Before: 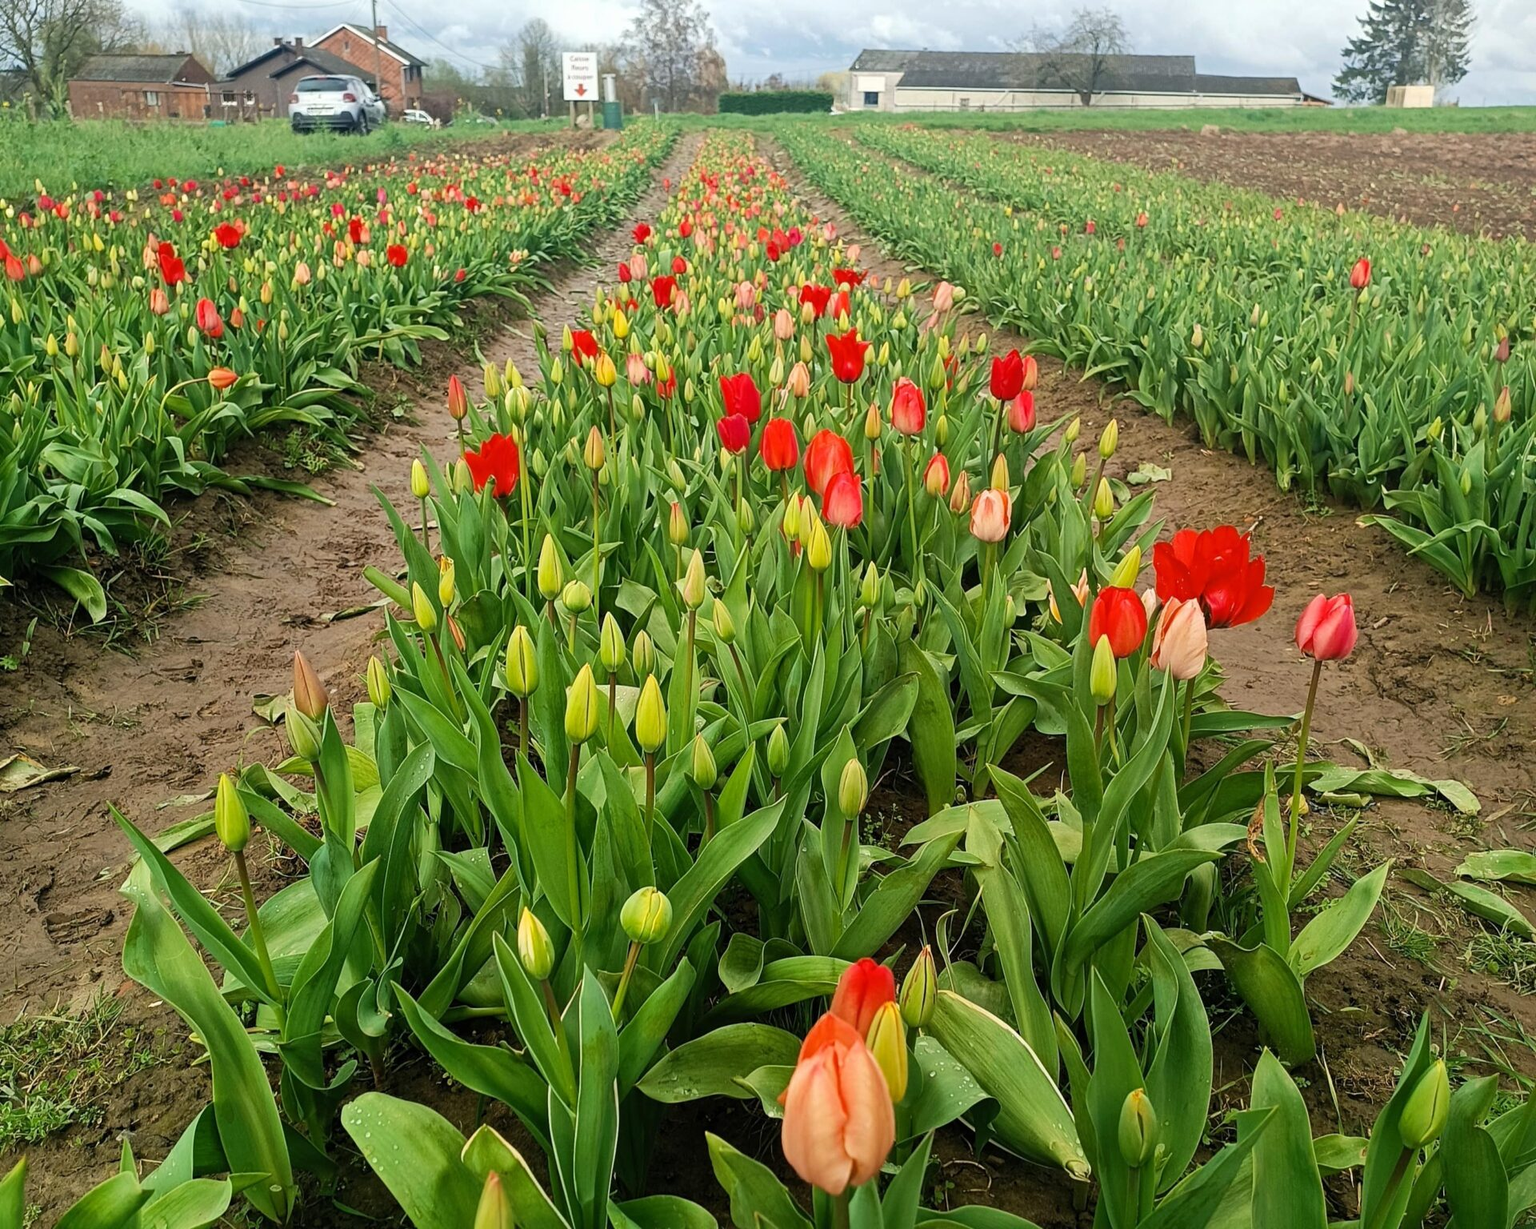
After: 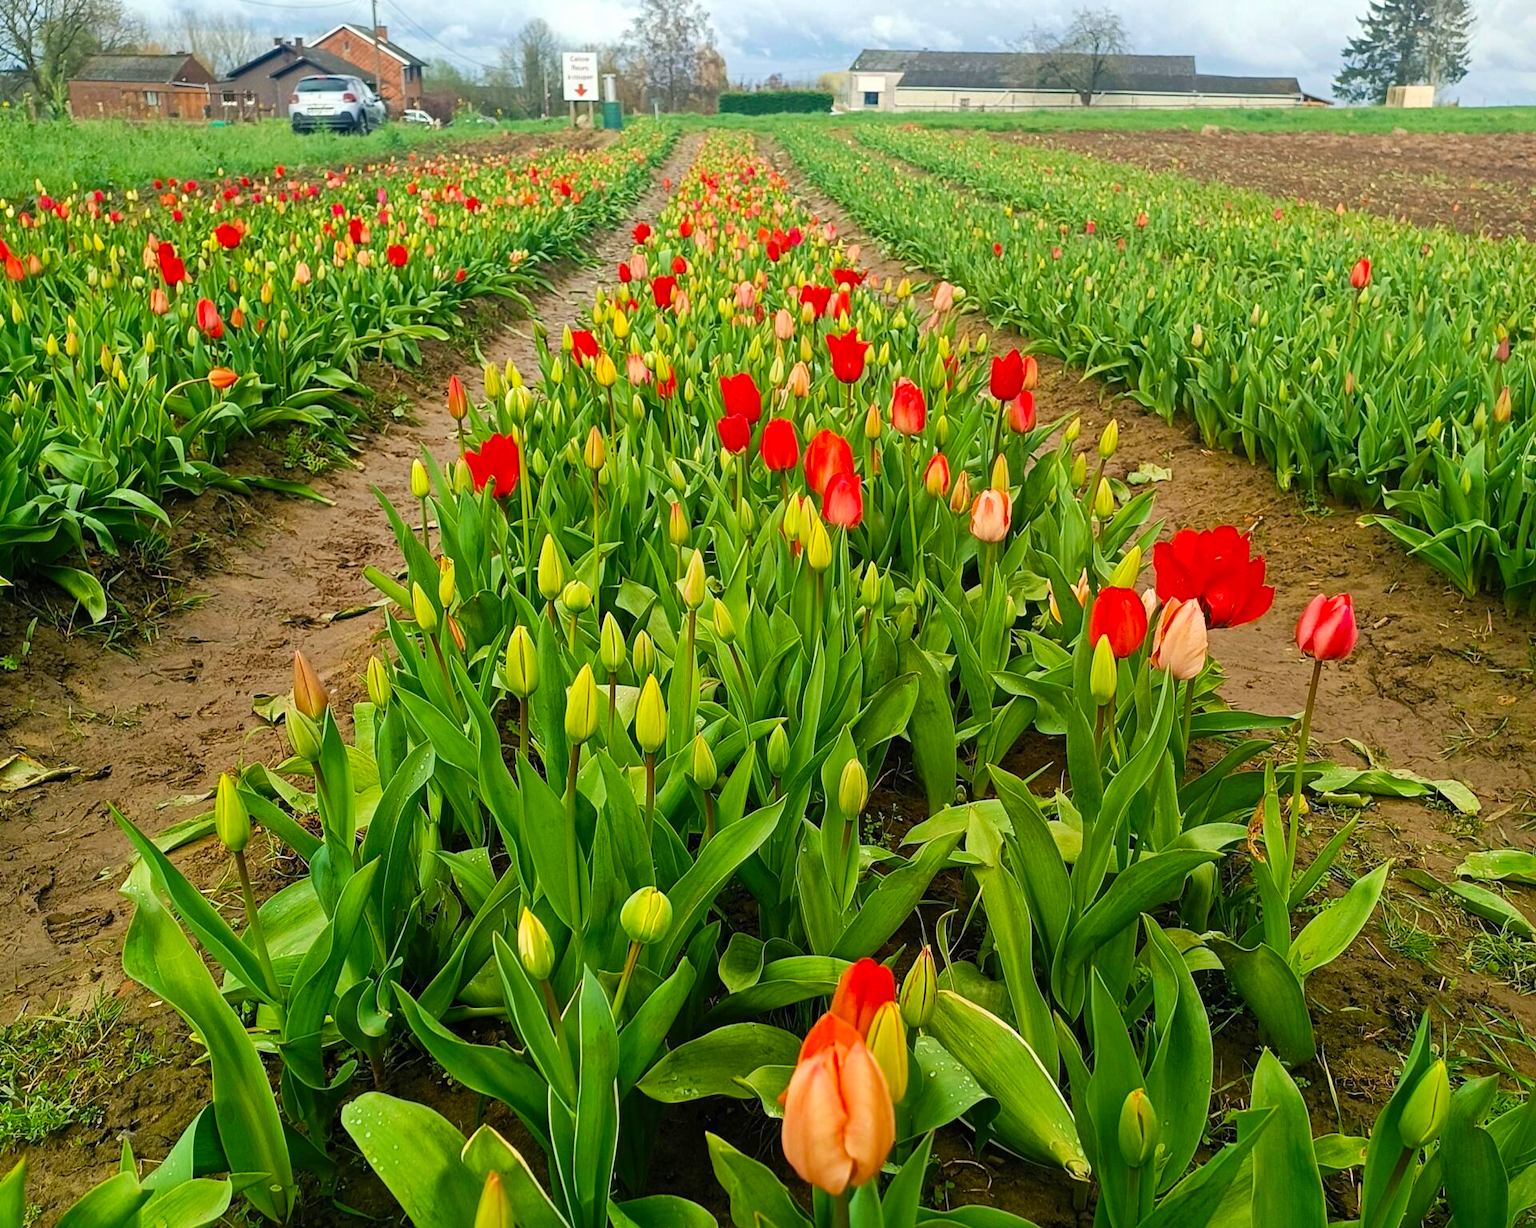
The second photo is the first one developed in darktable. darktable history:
velvia: strength 31.47%, mid-tones bias 0.202
